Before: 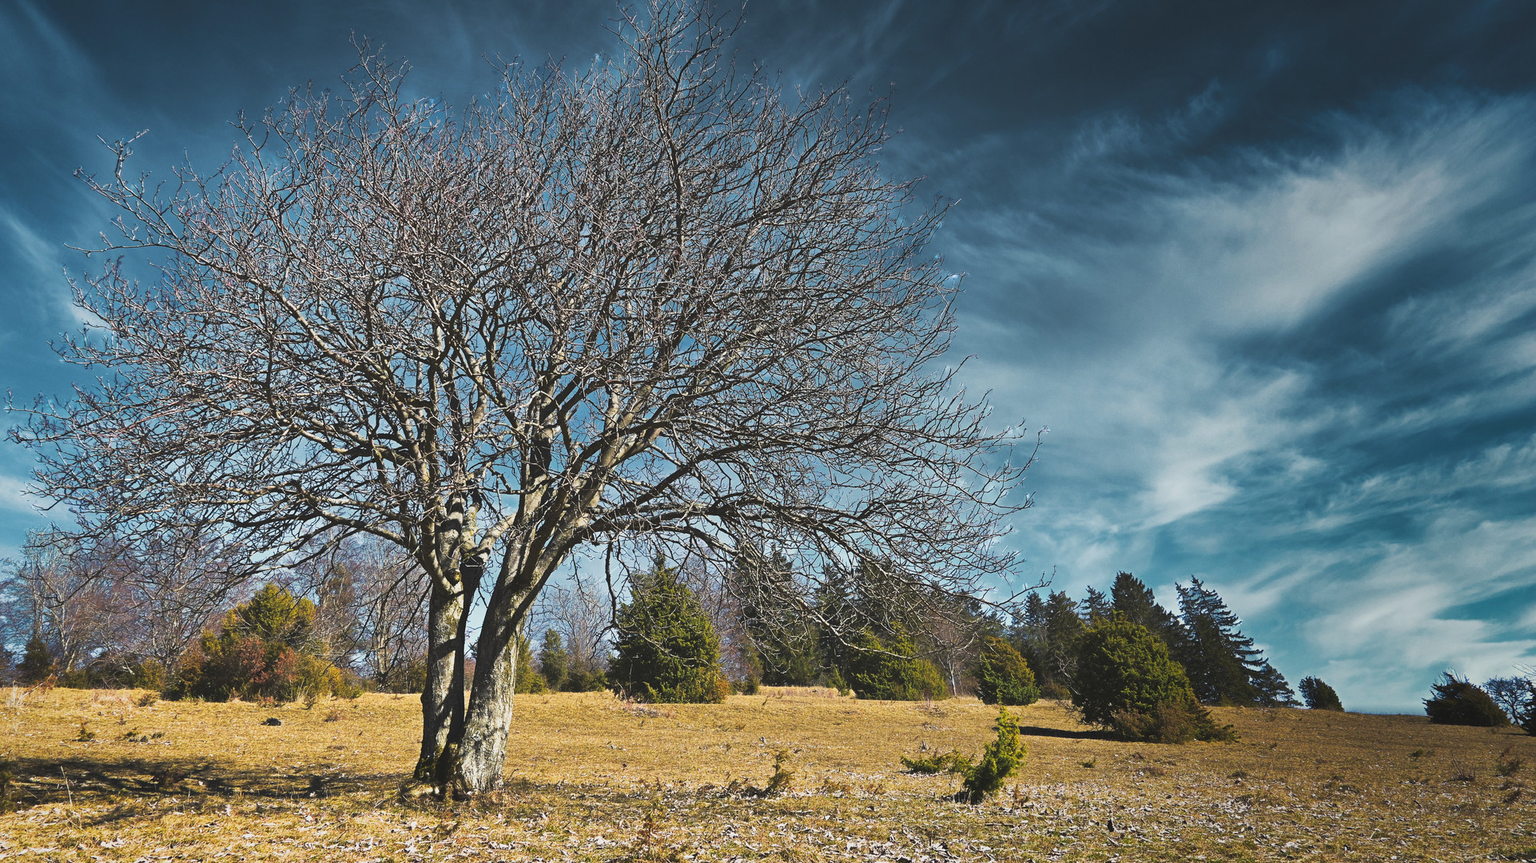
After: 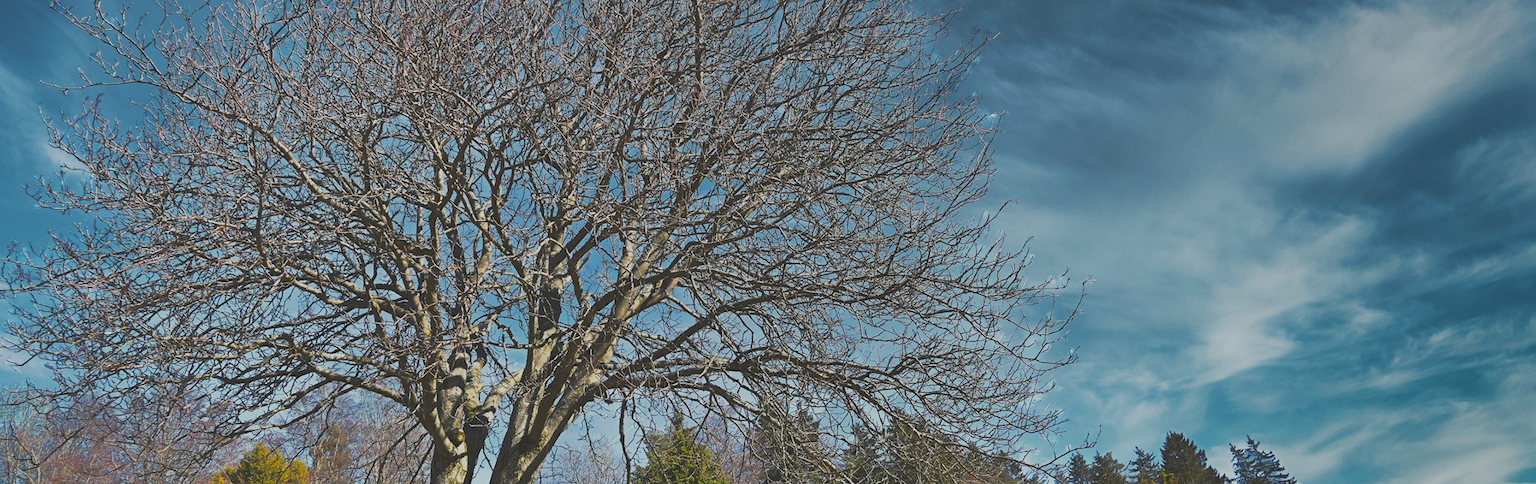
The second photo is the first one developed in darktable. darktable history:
contrast brightness saturation: contrast -0.27
crop: left 1.807%, top 19.616%, right 4.778%, bottom 27.954%
exposure: black level correction 0.009, exposure 0.015 EV, compensate exposure bias true, compensate highlight preservation false
shadows and highlights: shadows 36.82, highlights -28.14, soften with gaussian
